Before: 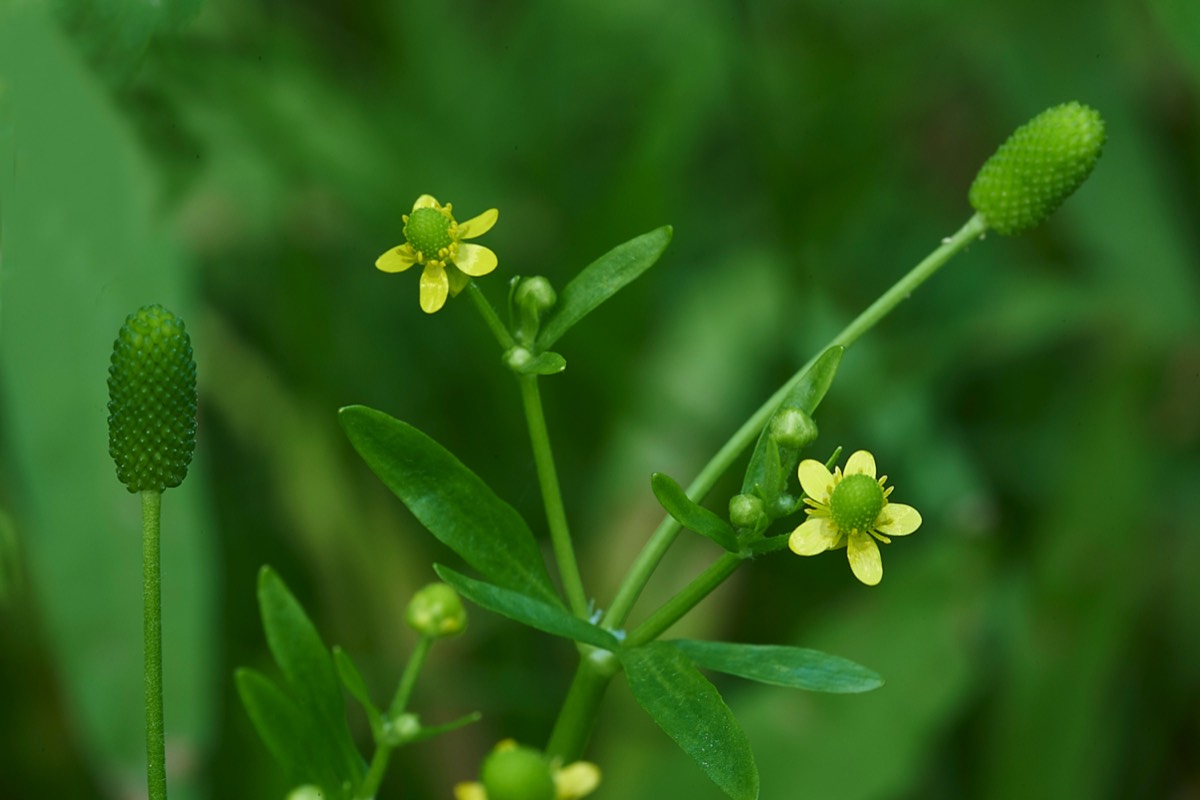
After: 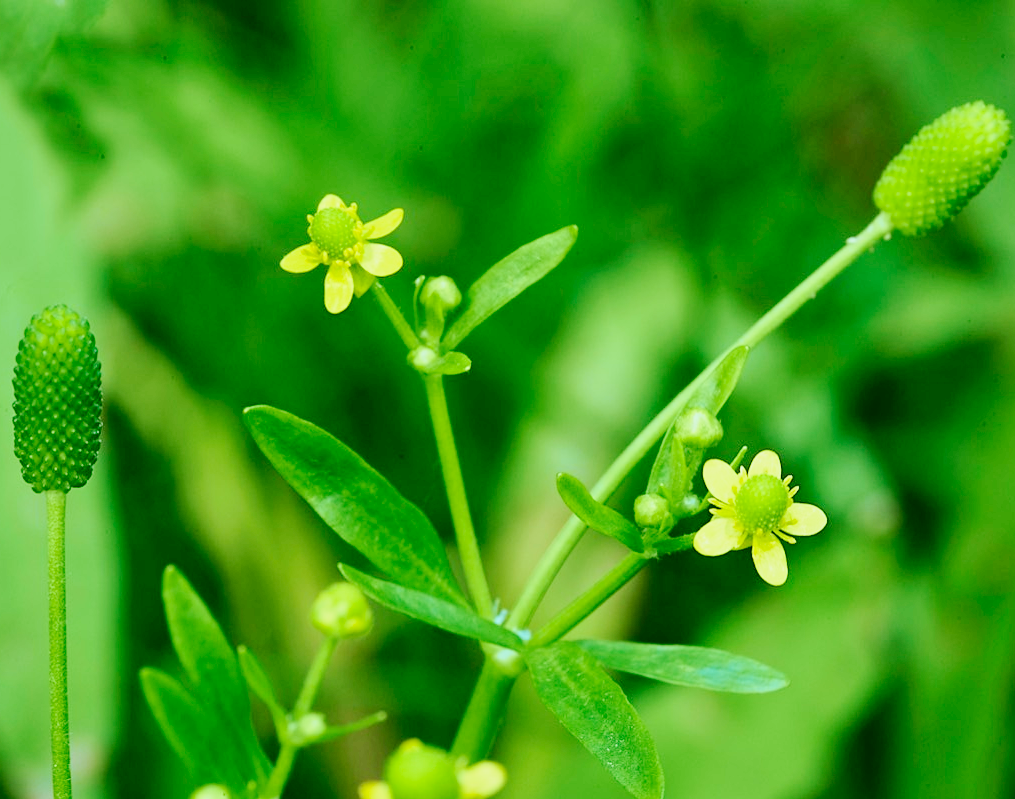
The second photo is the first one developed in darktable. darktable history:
exposure: black level correction 0.006, exposure -0.223 EV, compensate highlight preservation false
base curve: curves: ch0 [(0, 0) (0.028, 0.03) (0.121, 0.232) (0.46, 0.748) (0.859, 0.968) (1, 1)], preserve colors none
crop: left 7.955%, right 7.418%
tone curve: curves: ch0 [(0, 0.037) (0.045, 0.055) (0.155, 0.138) (0.29, 0.325) (0.428, 0.513) (0.604, 0.71) (0.824, 0.882) (1, 0.965)]; ch1 [(0, 0) (0.339, 0.334) (0.445, 0.419) (0.476, 0.454) (0.498, 0.498) (0.53, 0.515) (0.557, 0.556) (0.609, 0.649) (0.716, 0.746) (1, 1)]; ch2 [(0, 0) (0.327, 0.318) (0.417, 0.426) (0.46, 0.453) (0.502, 0.5) (0.526, 0.52) (0.554, 0.541) (0.626, 0.65) (0.749, 0.746) (1, 1)], color space Lab, independent channels, preserve colors none
